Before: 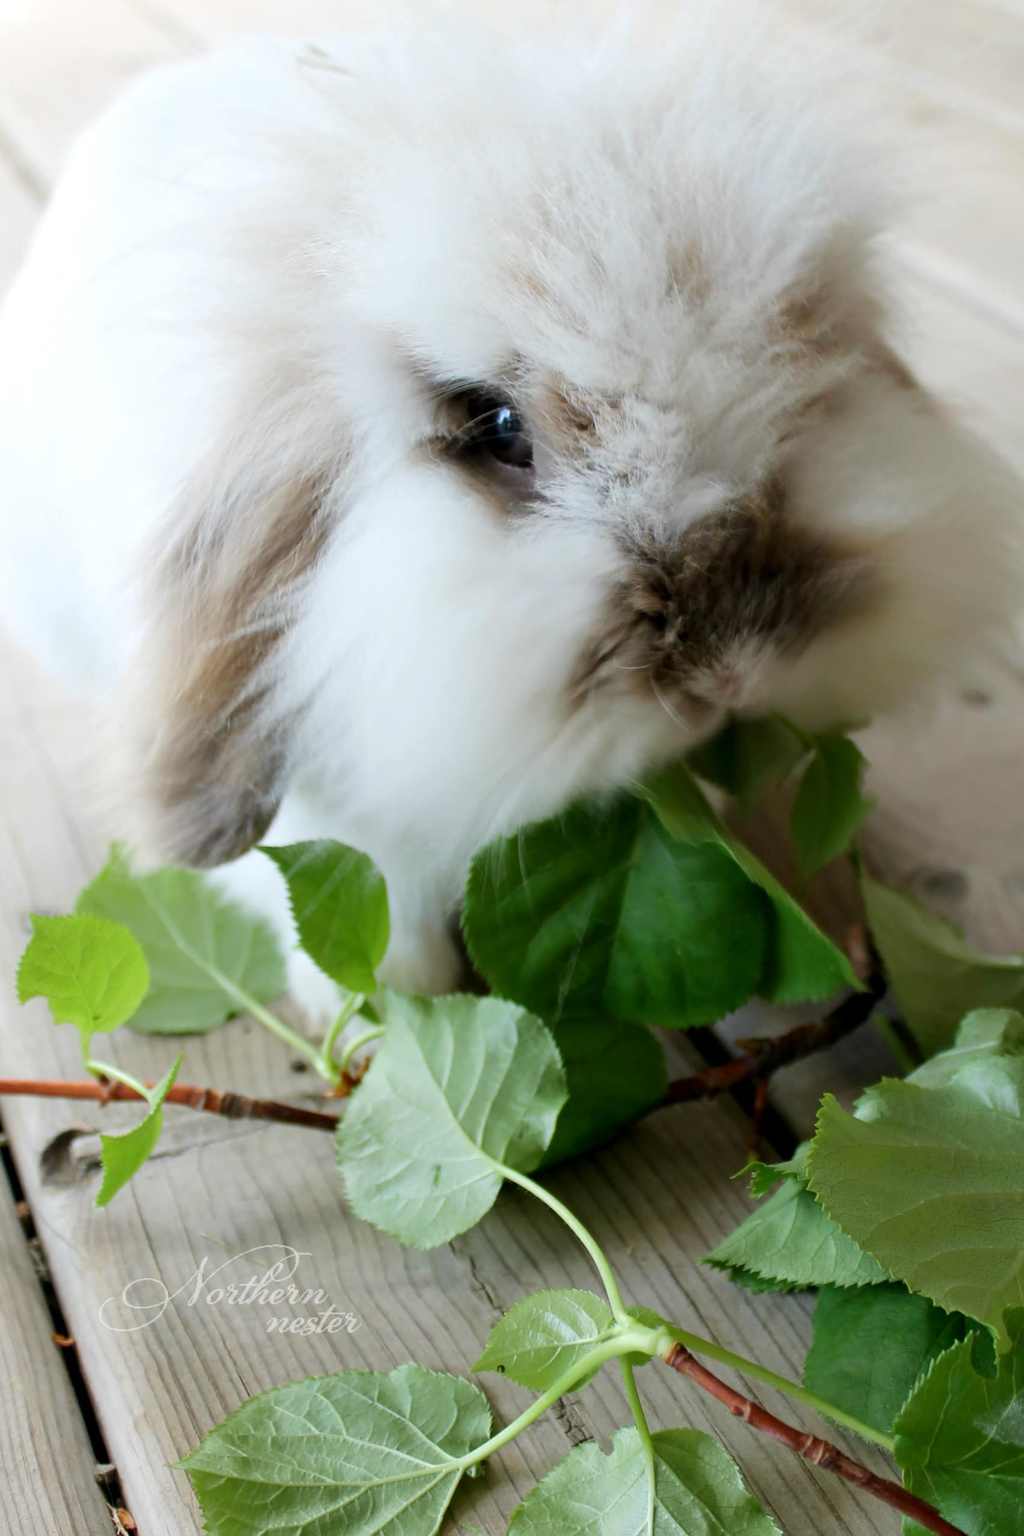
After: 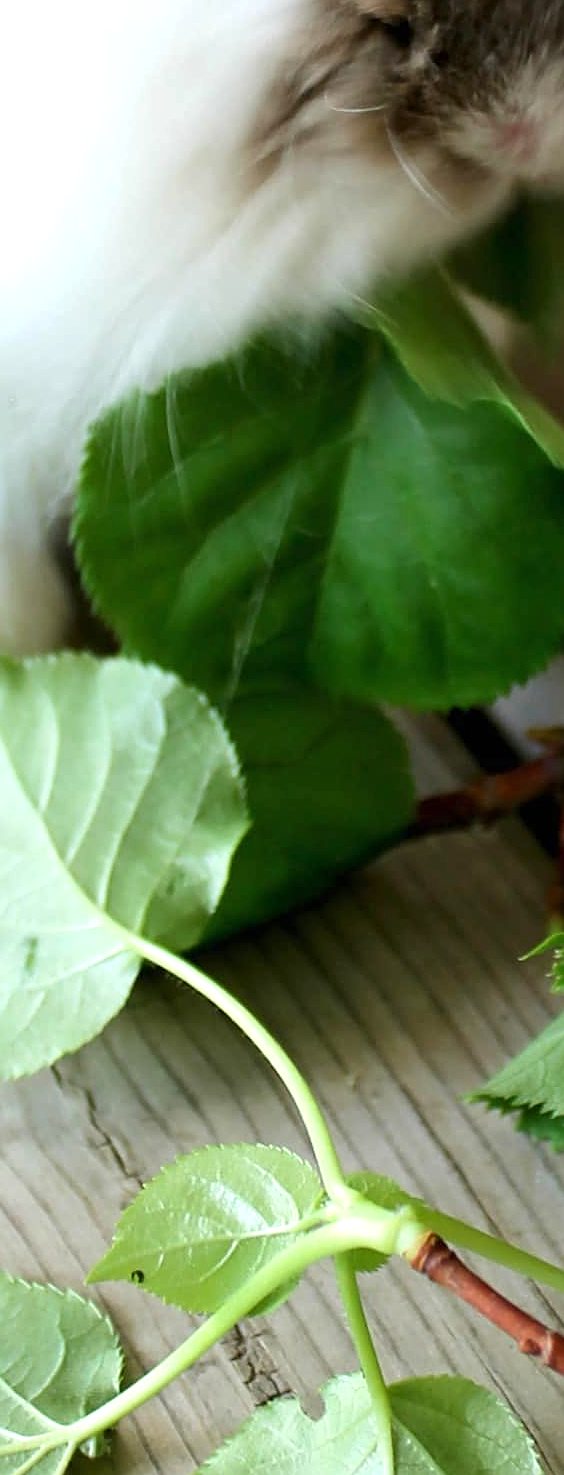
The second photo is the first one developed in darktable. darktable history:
sharpen: on, module defaults
exposure: black level correction 0, exposure 0.68 EV, compensate exposure bias true, compensate highlight preservation false
crop: left 40.878%, top 39.176%, right 25.993%, bottom 3.081%
